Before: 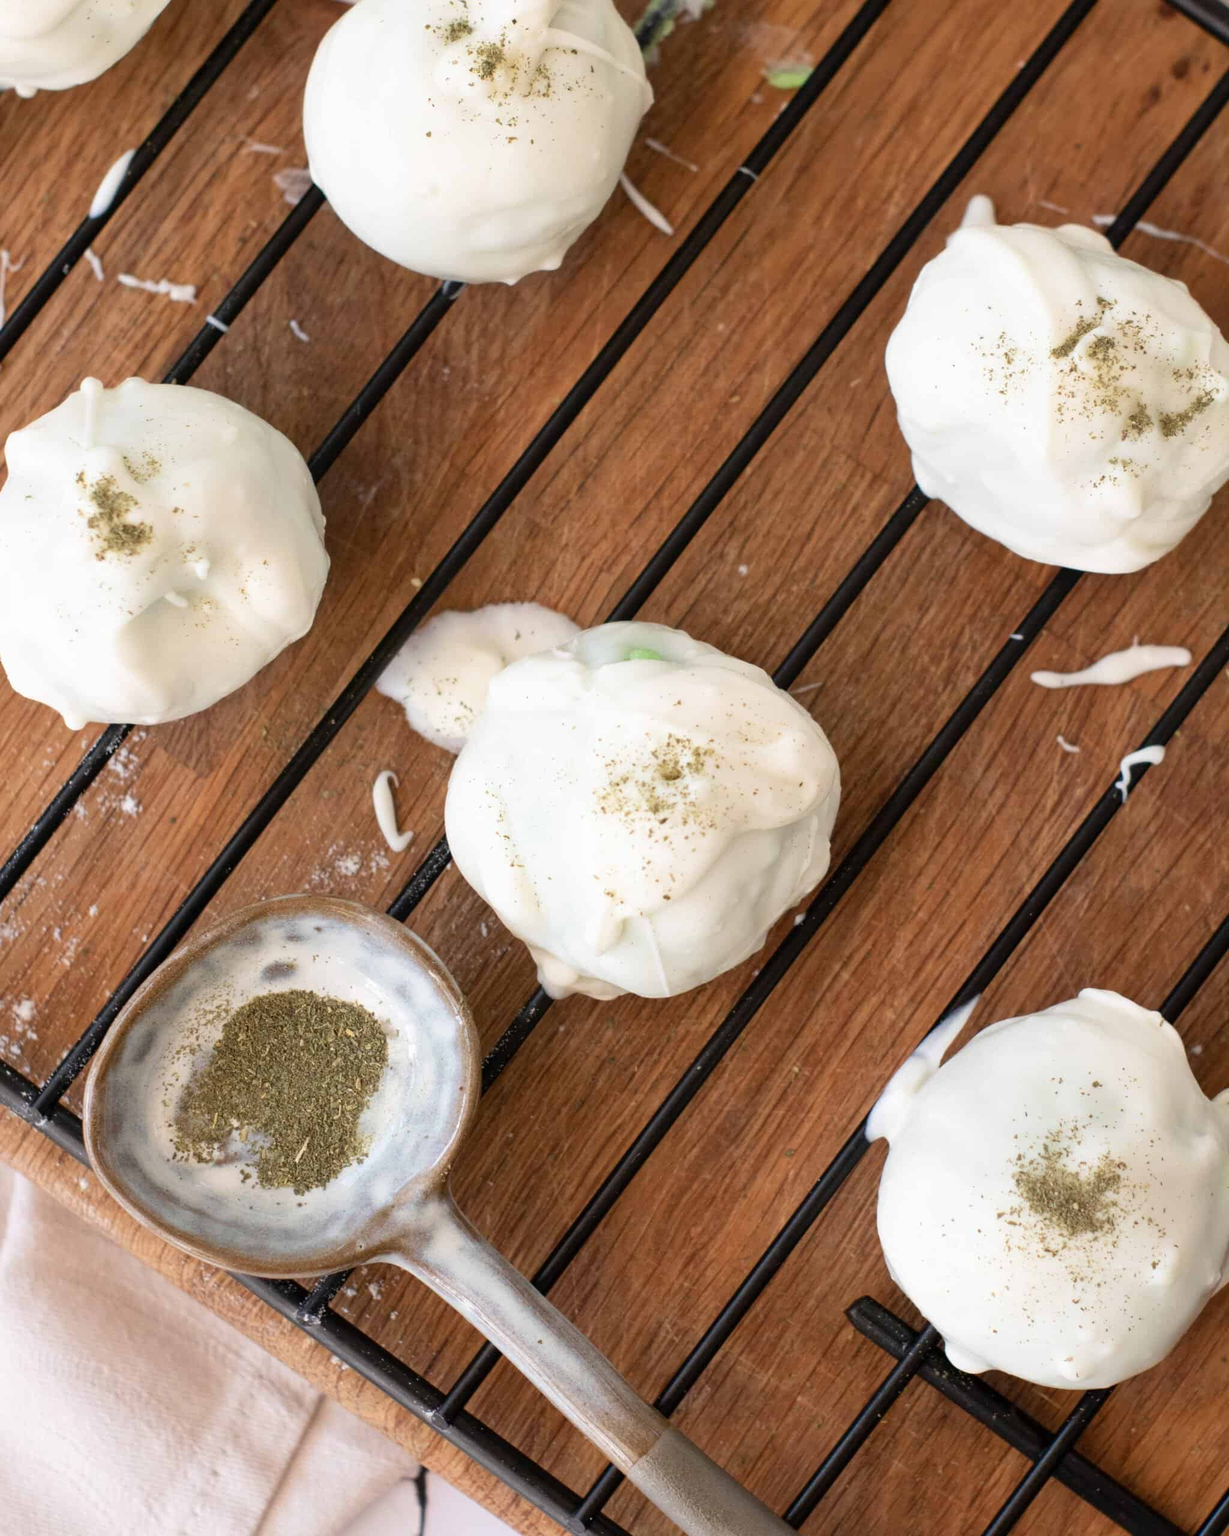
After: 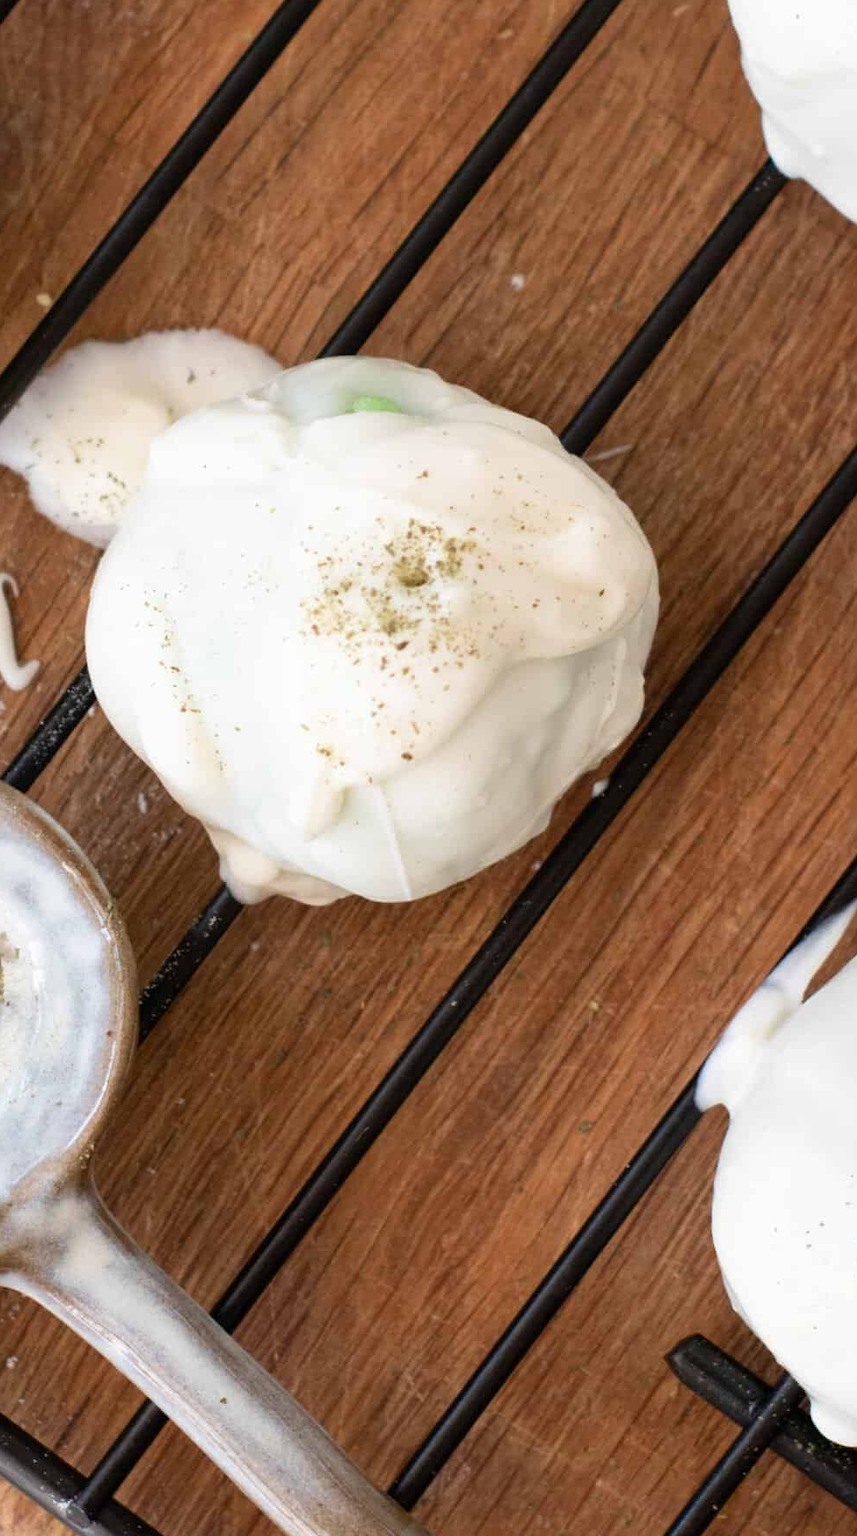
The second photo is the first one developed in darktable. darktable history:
crop: left 31.413%, top 24.453%, right 20.432%, bottom 6.529%
